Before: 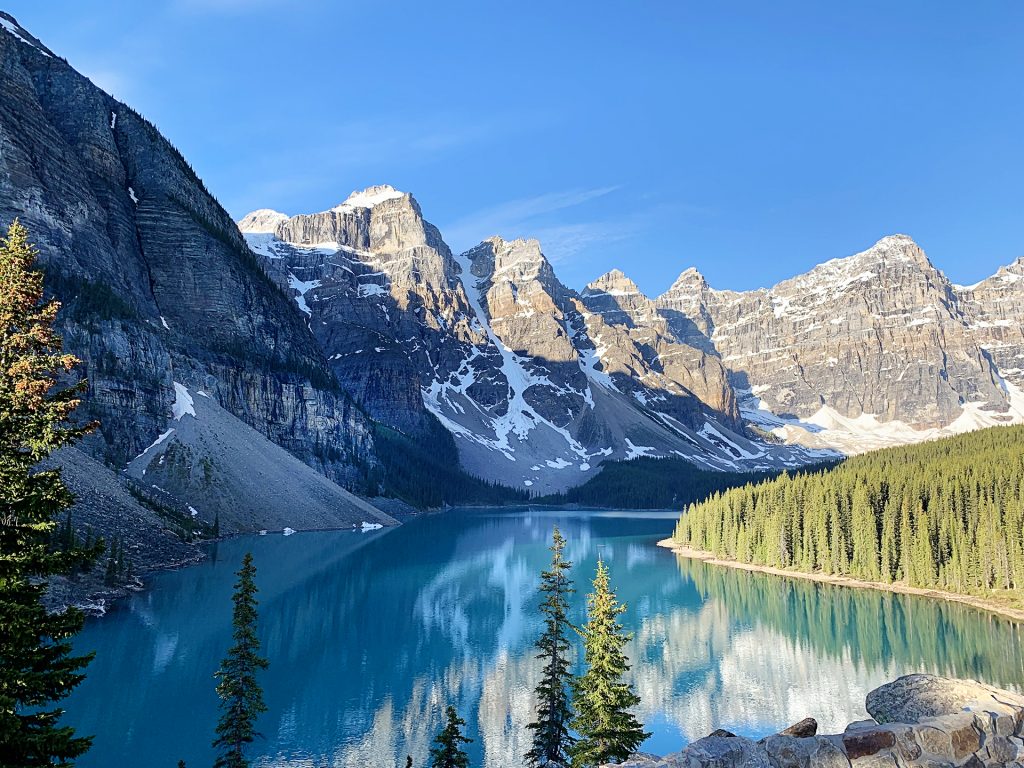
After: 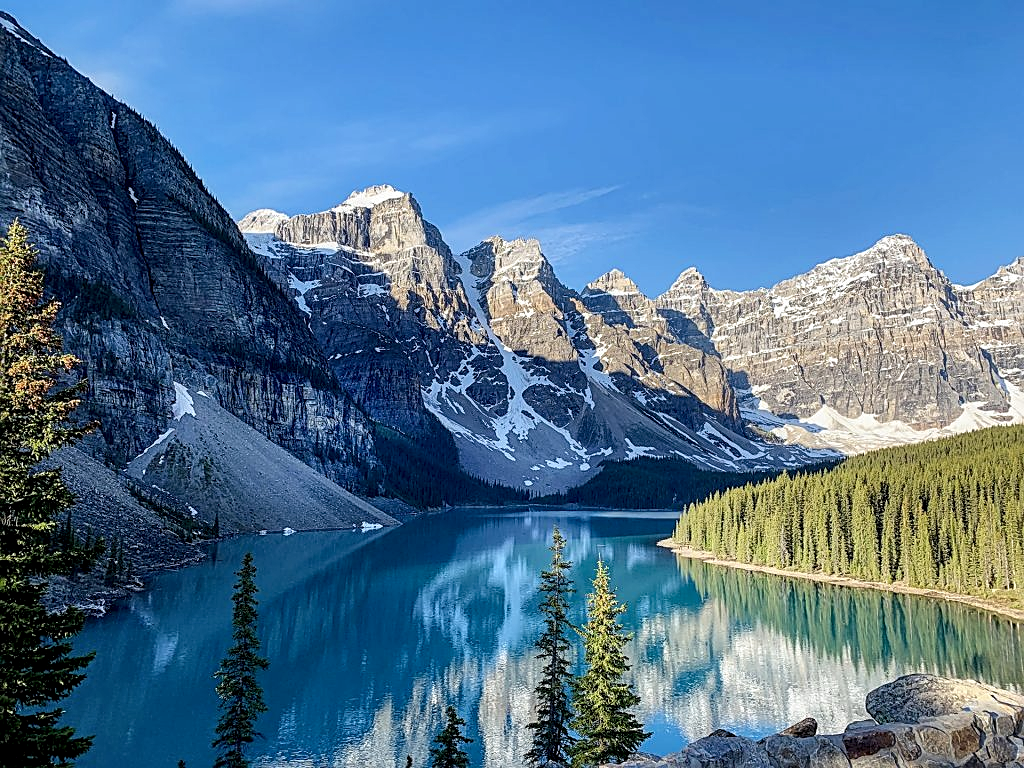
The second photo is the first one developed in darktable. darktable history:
sharpen: on, module defaults
local contrast: detail 150%
shadows and highlights: radius 121.13, shadows 21.4, white point adjustment -9.72, highlights -14.39, soften with gaussian
